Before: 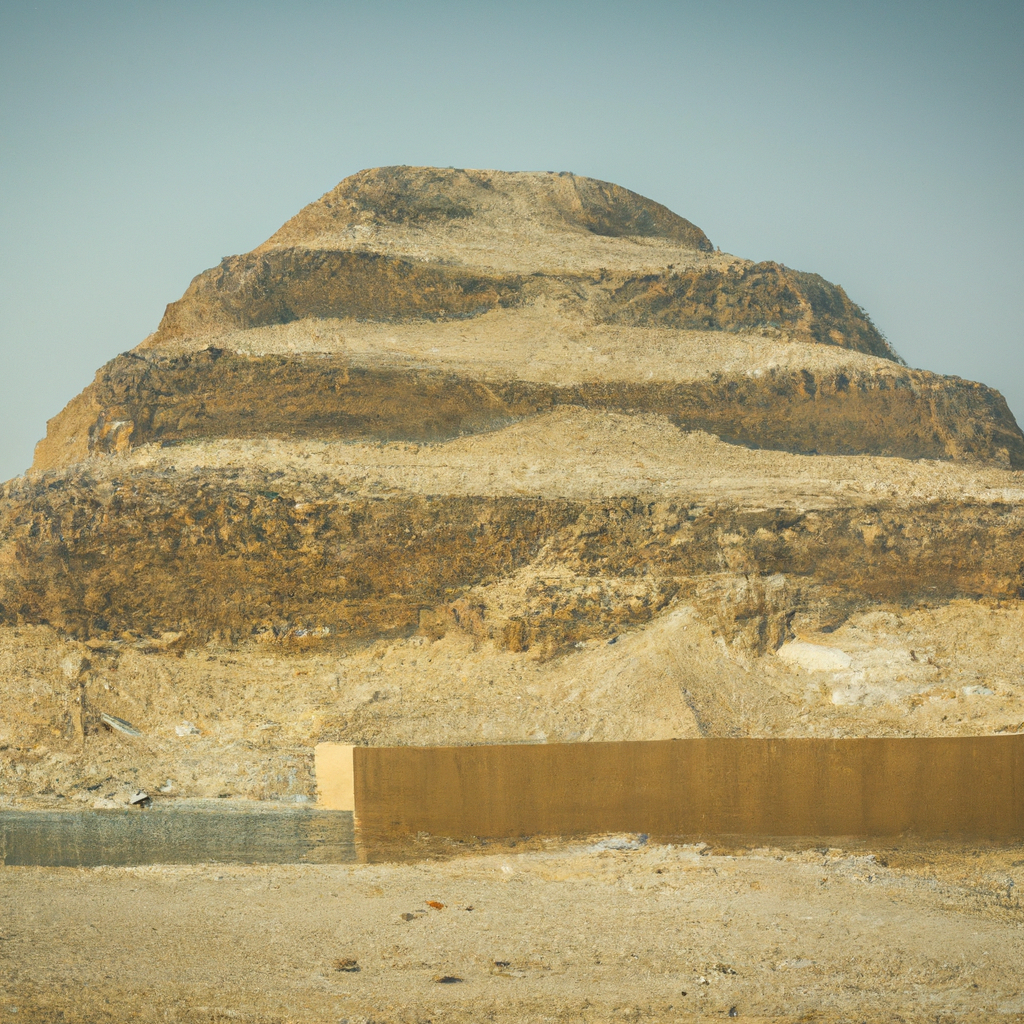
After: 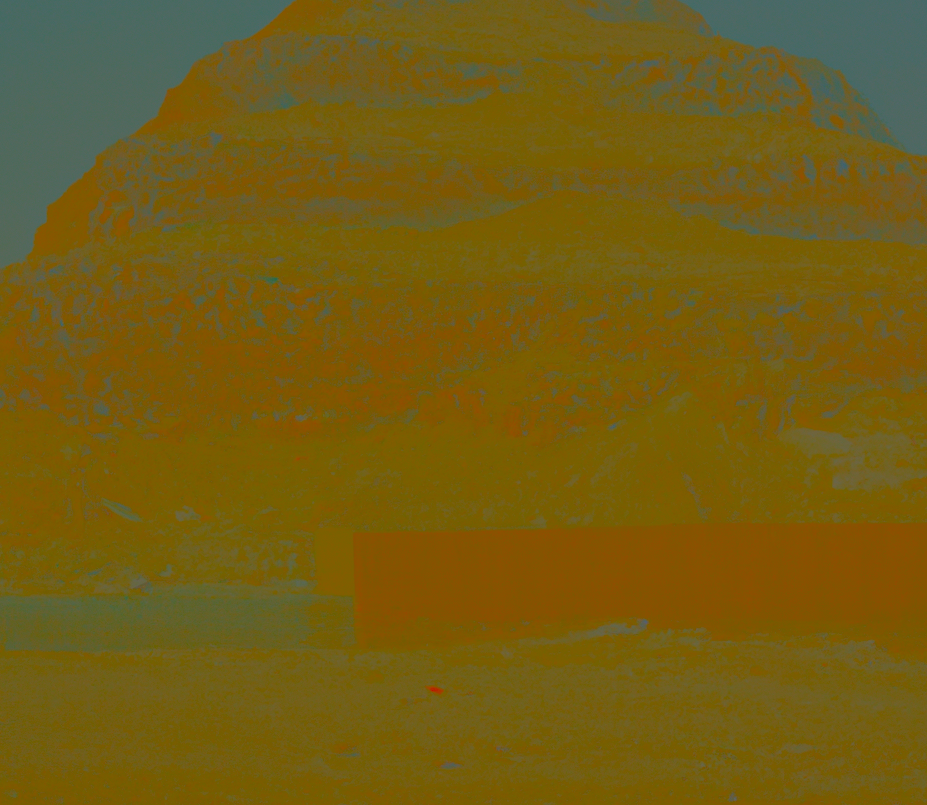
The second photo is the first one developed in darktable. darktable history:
crop: top 21.069%, right 9.394%, bottom 0.257%
tone equalizer: -8 EV -0.755 EV, -7 EV -0.712 EV, -6 EV -0.59 EV, -5 EV -0.387 EV, -3 EV 0.385 EV, -2 EV 0.6 EV, -1 EV 0.693 EV, +0 EV 0.724 EV, mask exposure compensation -0.487 EV
color balance rgb: perceptual saturation grading › global saturation 0.035%, perceptual saturation grading › highlights -30.509%, perceptual saturation grading › shadows 19.155%, perceptual brilliance grading › global brilliance 4.212%
local contrast: highlights 17%, detail 185%
contrast brightness saturation: contrast -0.976, brightness -0.155, saturation 0.75
